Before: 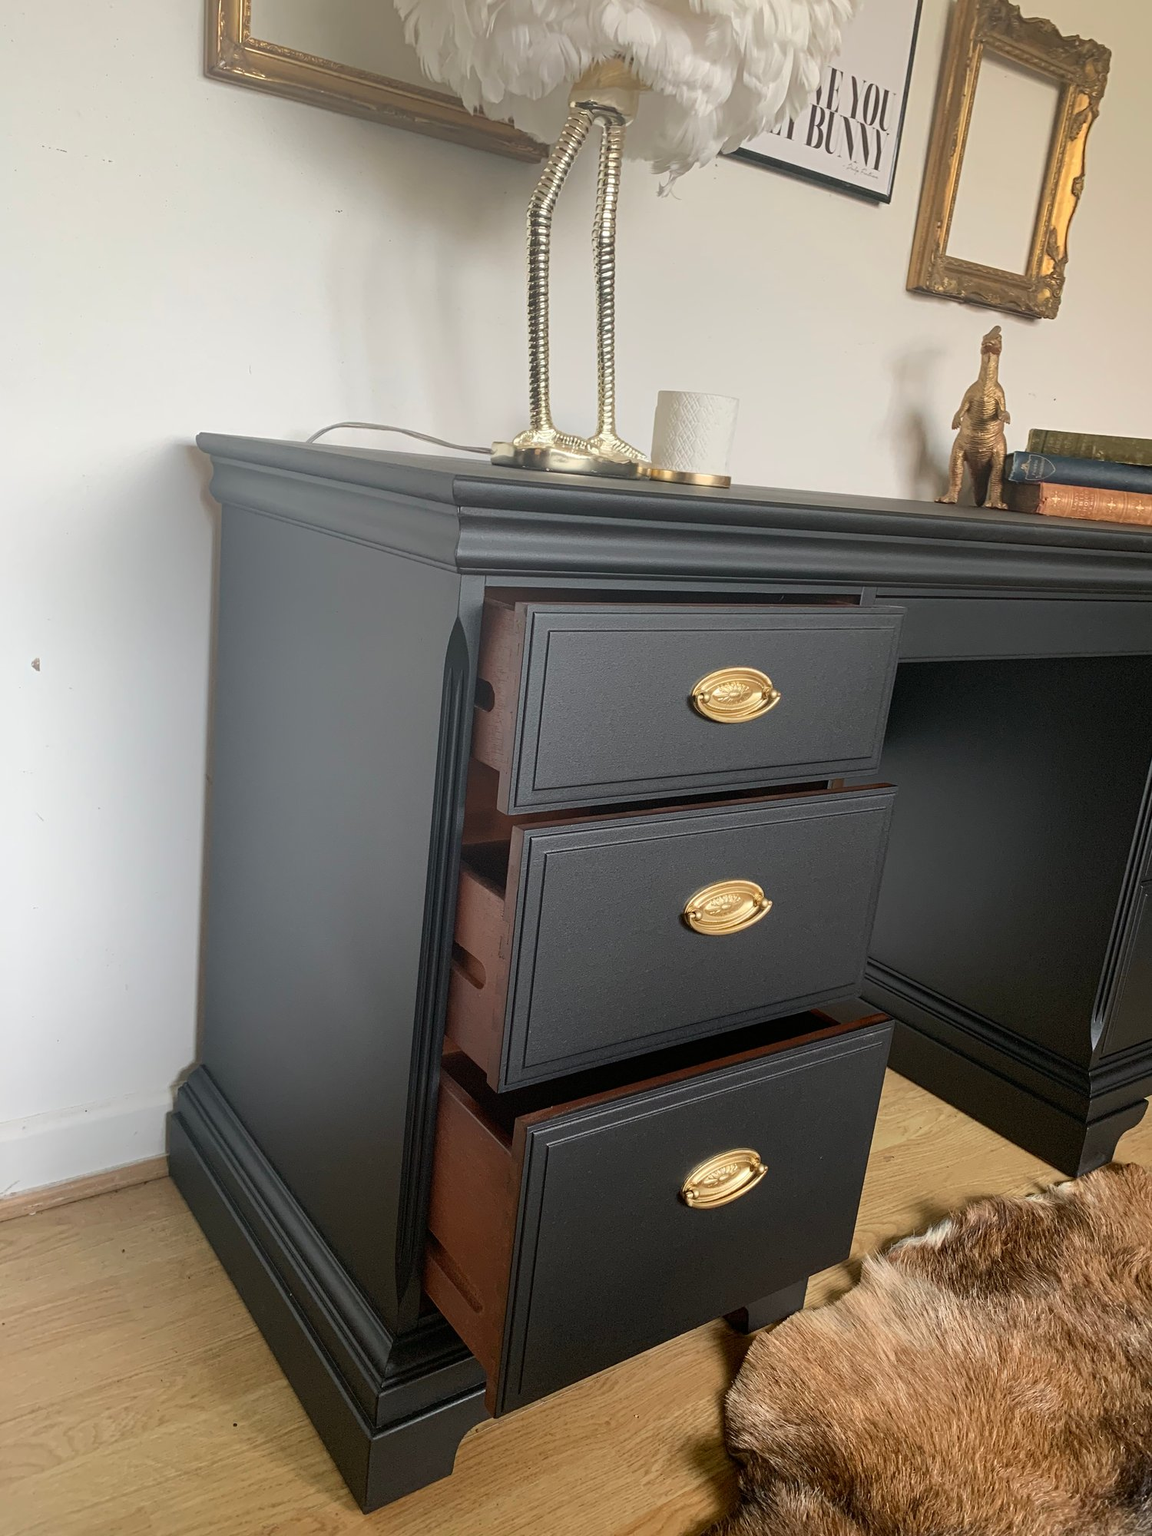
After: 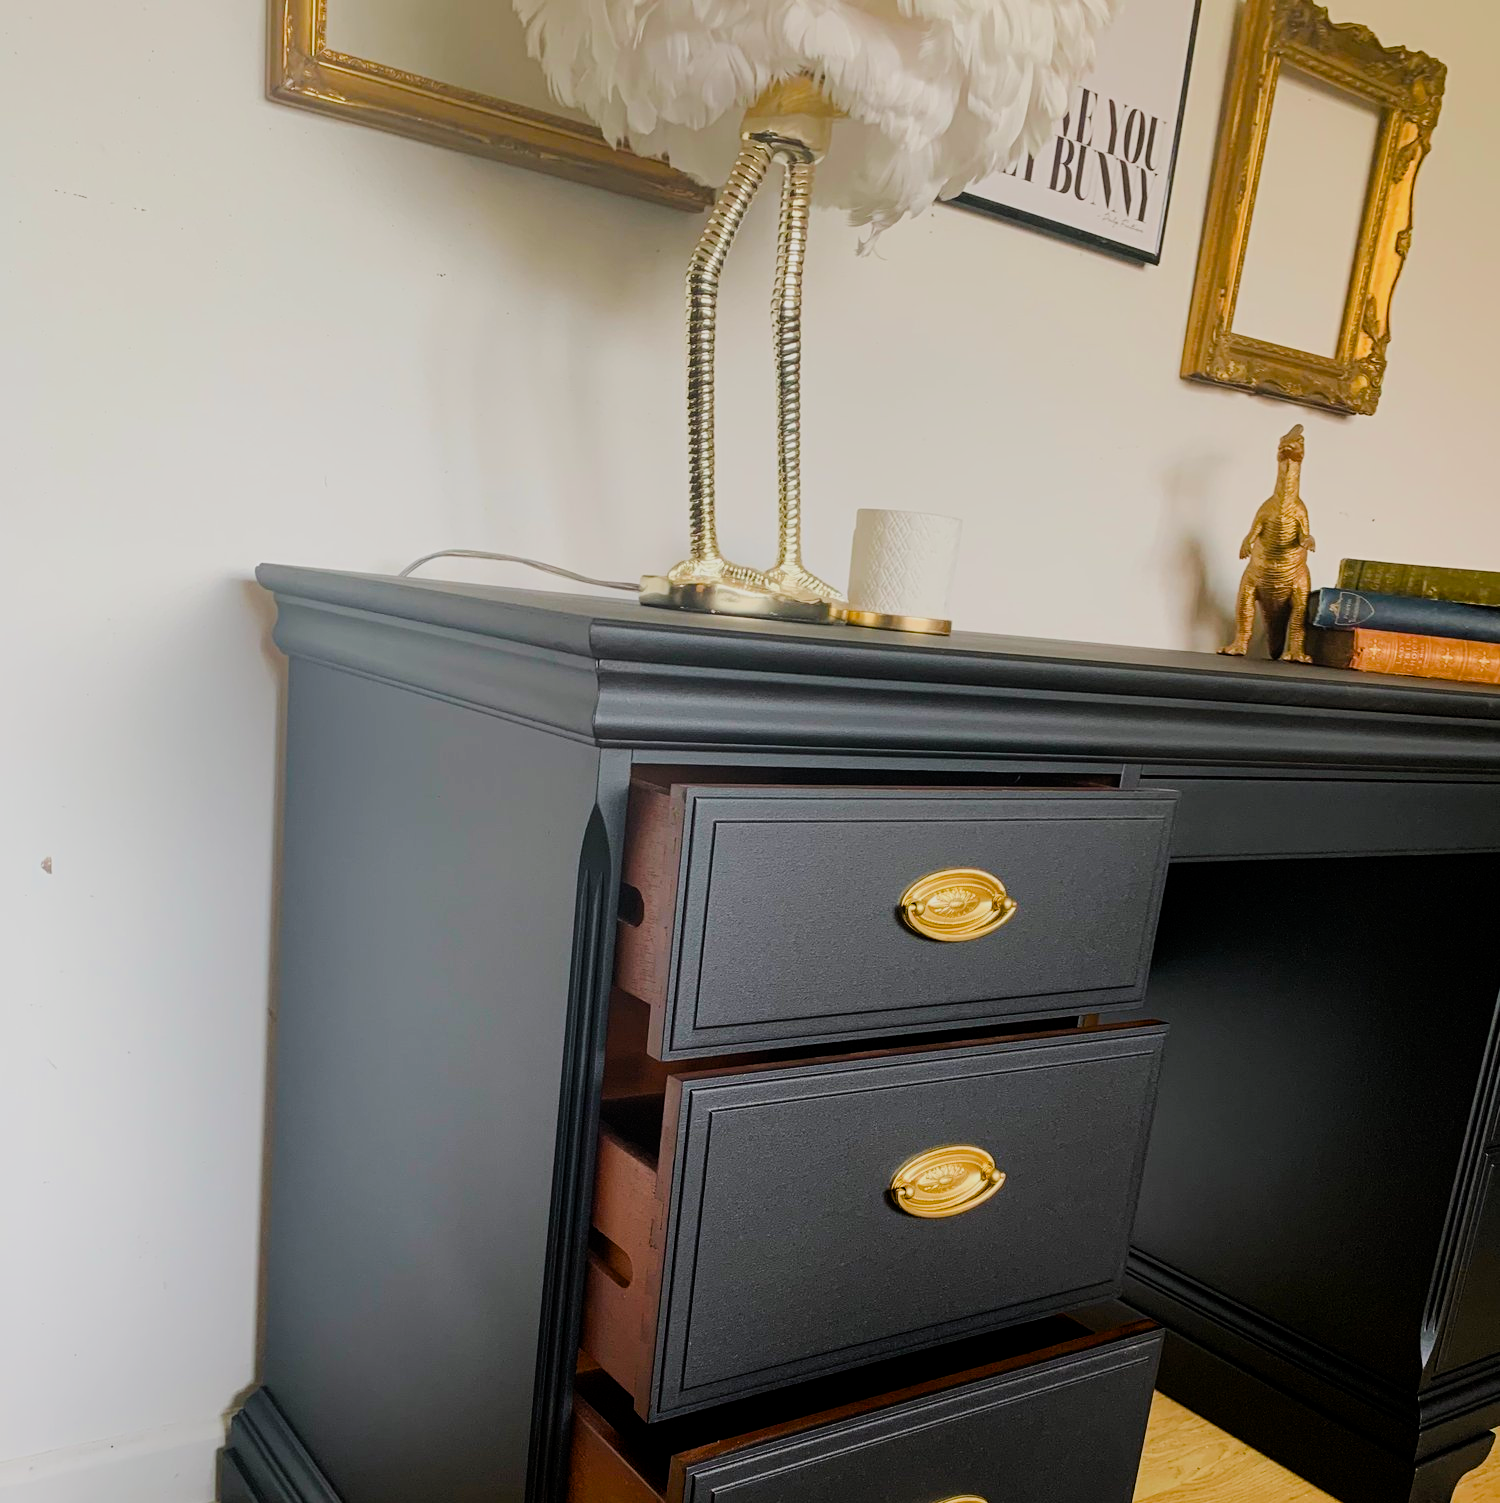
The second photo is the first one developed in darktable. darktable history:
crop: bottom 24.812%
color balance rgb: shadows lift › luminance -20.255%, highlights gain › chroma 0.208%, highlights gain › hue 331.91°, linear chroma grading › shadows 9.59%, linear chroma grading › highlights 9.558%, linear chroma grading › global chroma 14.508%, linear chroma grading › mid-tones 14.96%, perceptual saturation grading › global saturation 27.281%, perceptual saturation grading › highlights -28.355%, perceptual saturation grading › mid-tones 15.558%, perceptual saturation grading › shadows 33.503%
exposure: exposure 0.129 EV, compensate exposure bias true, compensate highlight preservation false
filmic rgb: middle gray luminance 28.93%, black relative exposure -10.28 EV, white relative exposure 5.47 EV, threshold 2.99 EV, target black luminance 0%, hardness 3.94, latitude 1.34%, contrast 1.121, highlights saturation mix 5.43%, shadows ↔ highlights balance 14.85%, iterations of high-quality reconstruction 10, enable highlight reconstruction true
